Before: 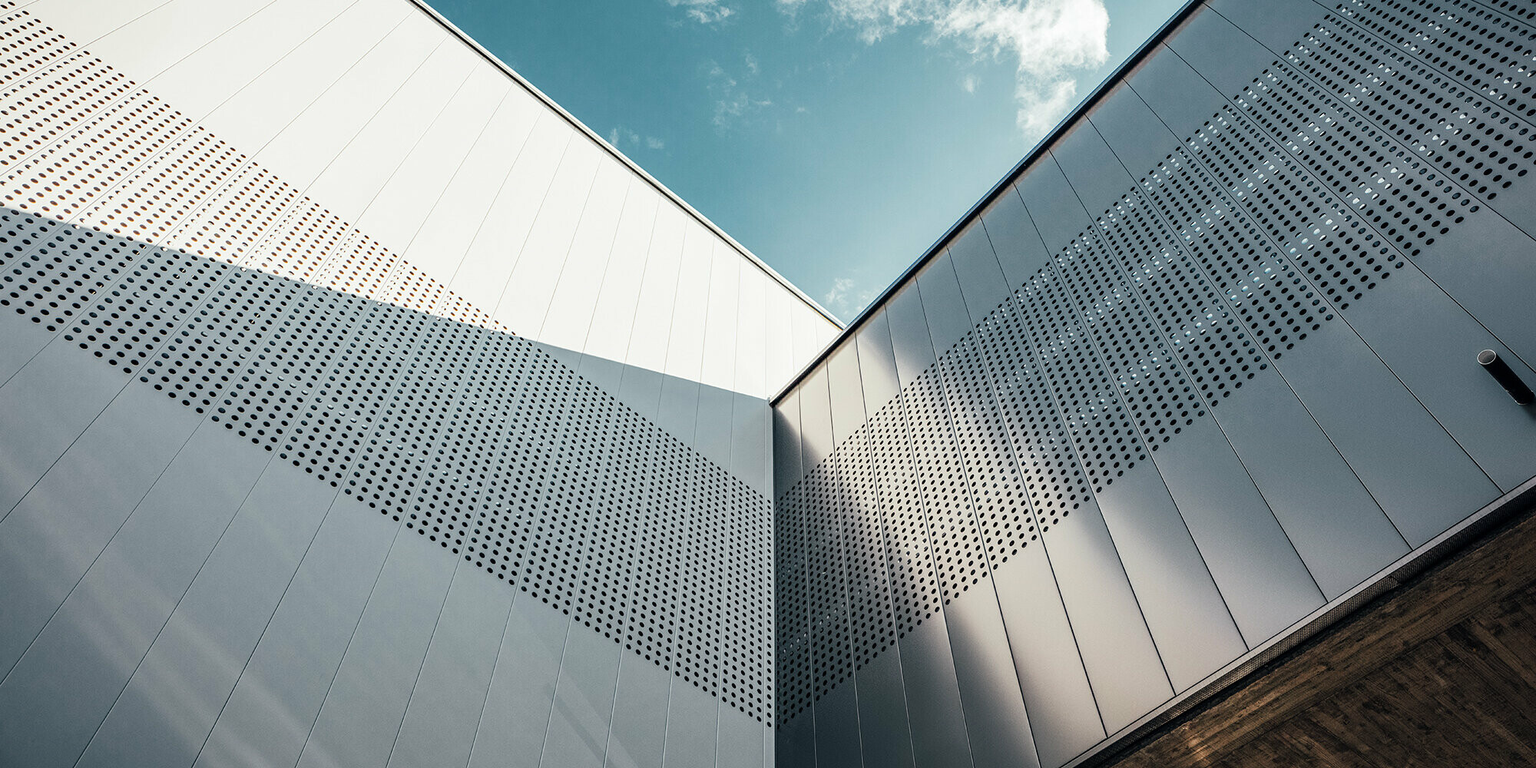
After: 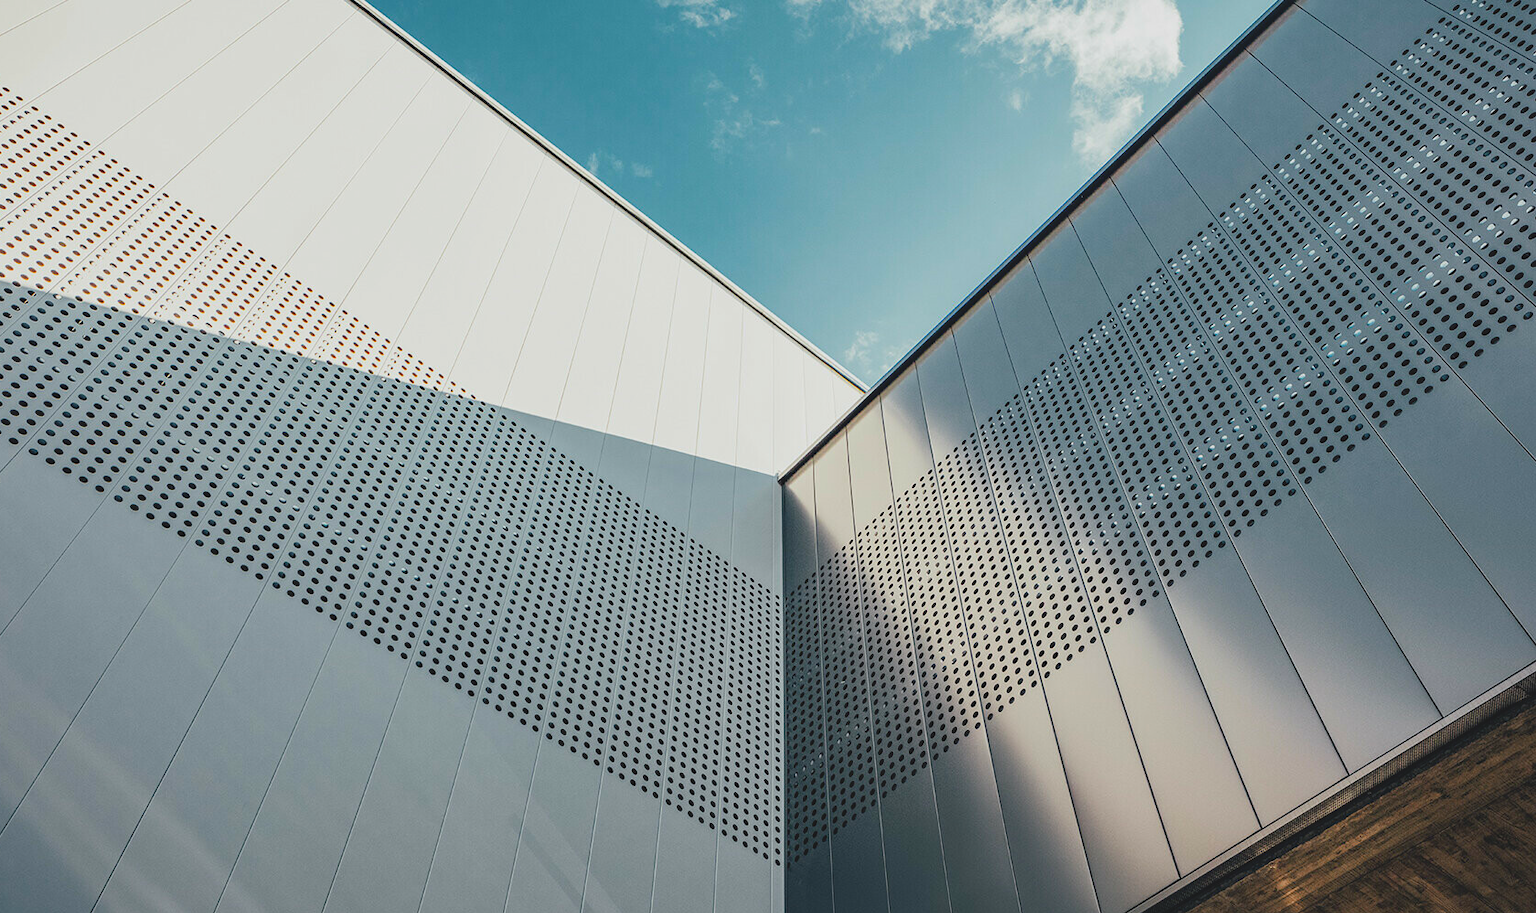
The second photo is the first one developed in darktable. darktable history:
crop: left 7.598%, right 7.873%
contrast brightness saturation: contrast -0.19, saturation 0.19
